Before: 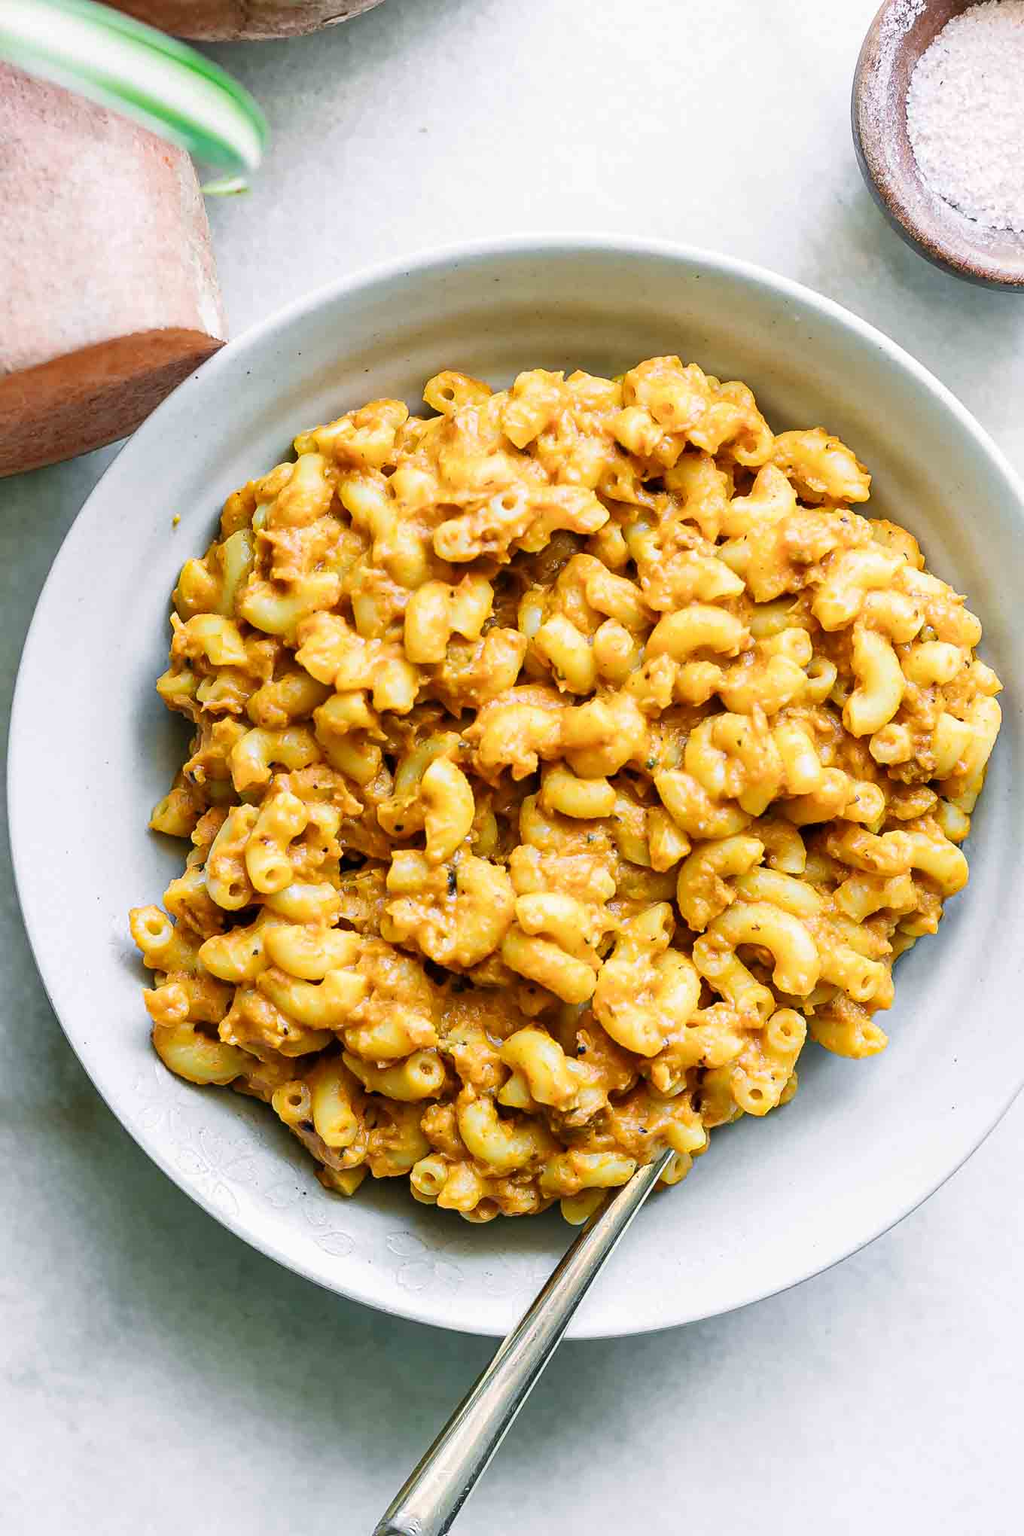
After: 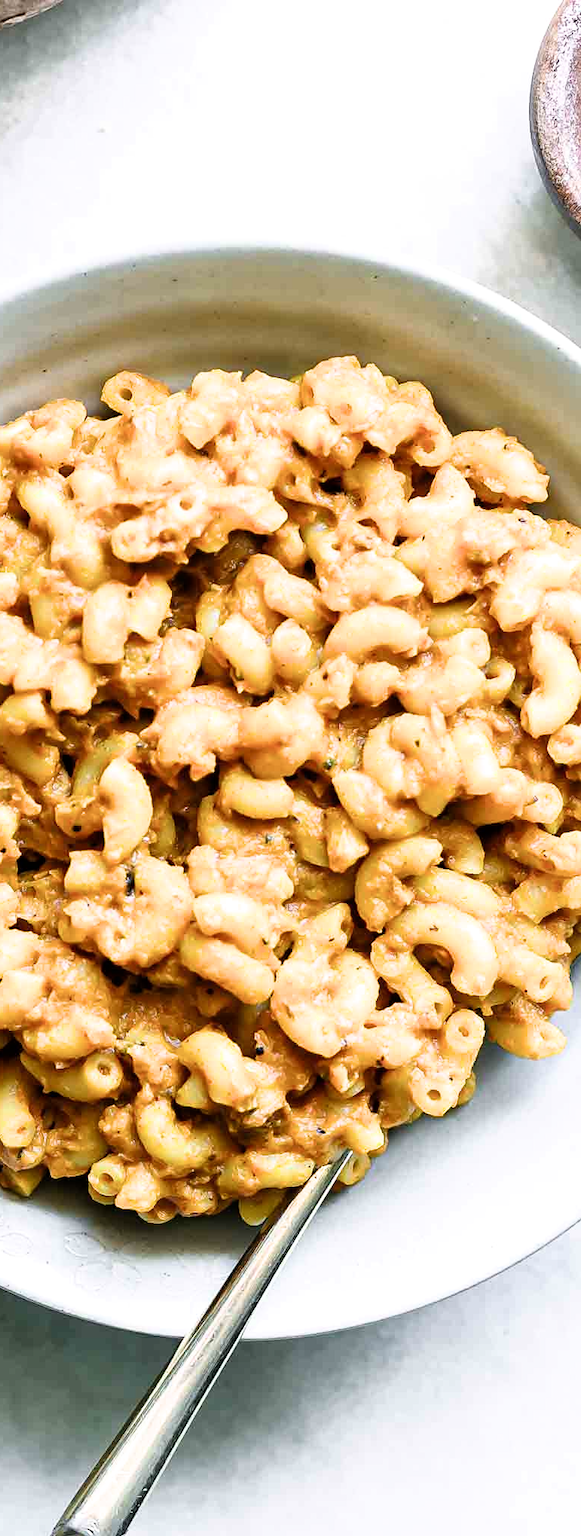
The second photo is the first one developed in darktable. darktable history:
crop: left 31.543%, top 0.002%, right 11.644%
filmic rgb: black relative exposure -9.11 EV, white relative exposure 2.31 EV, hardness 7.47
